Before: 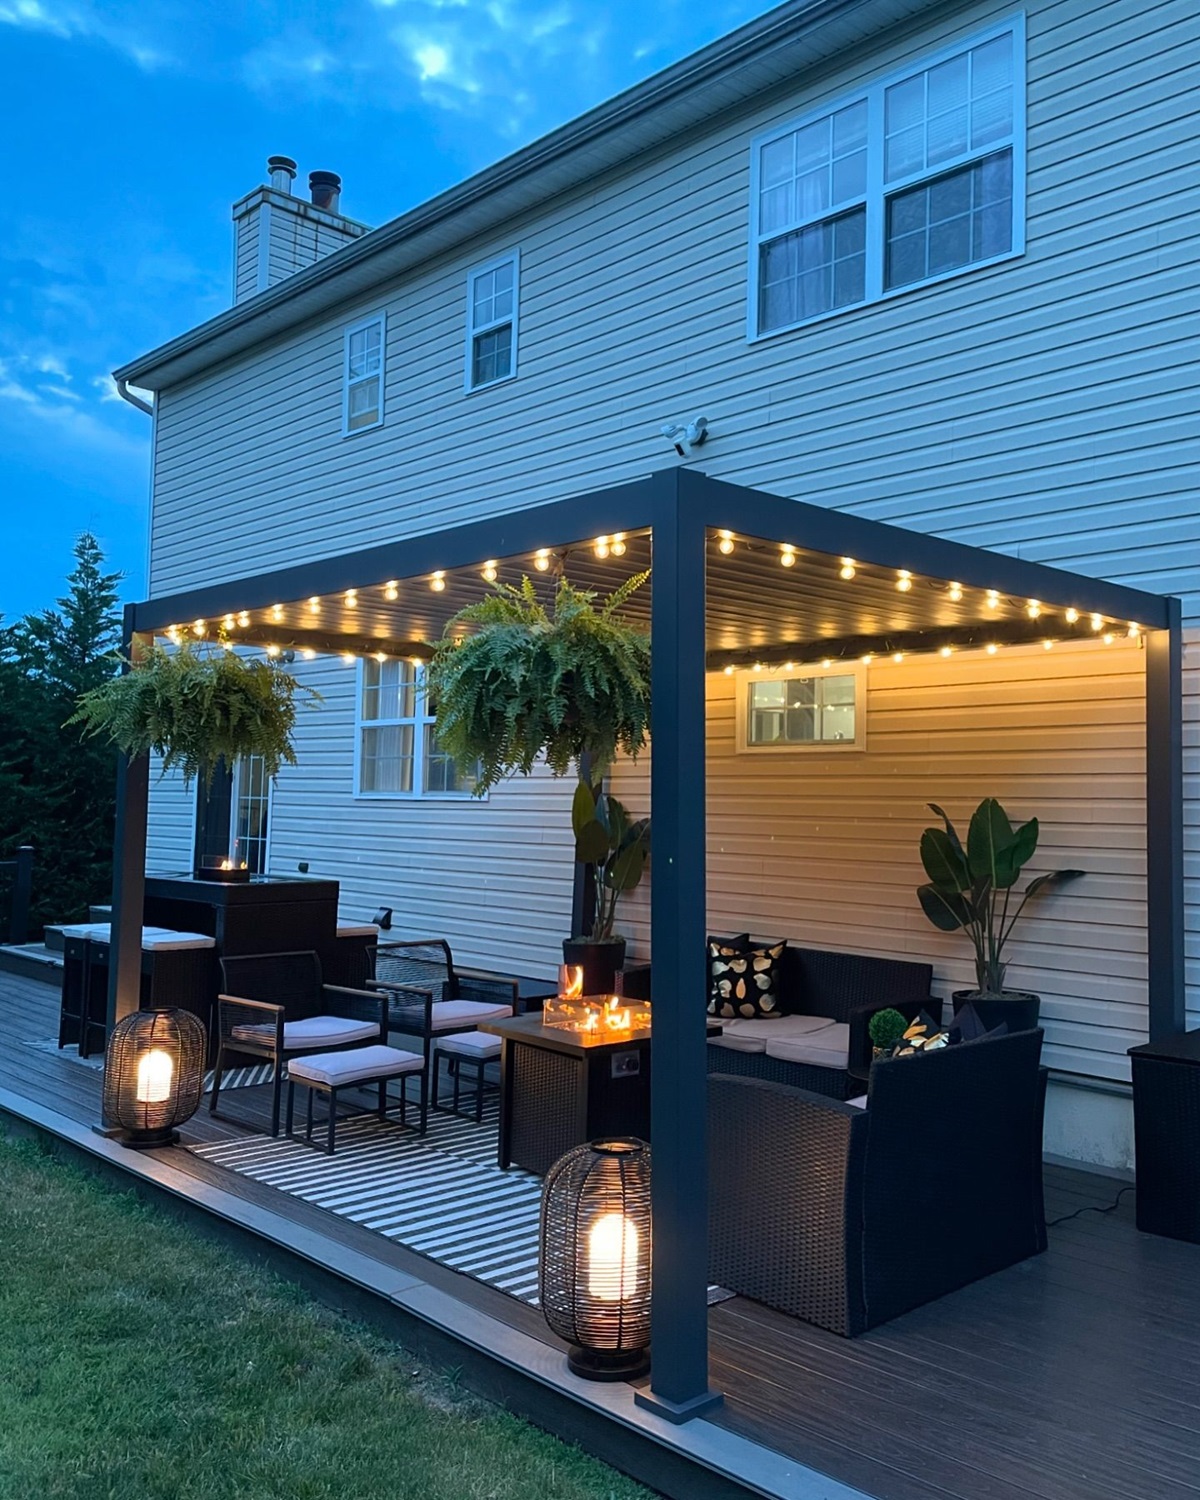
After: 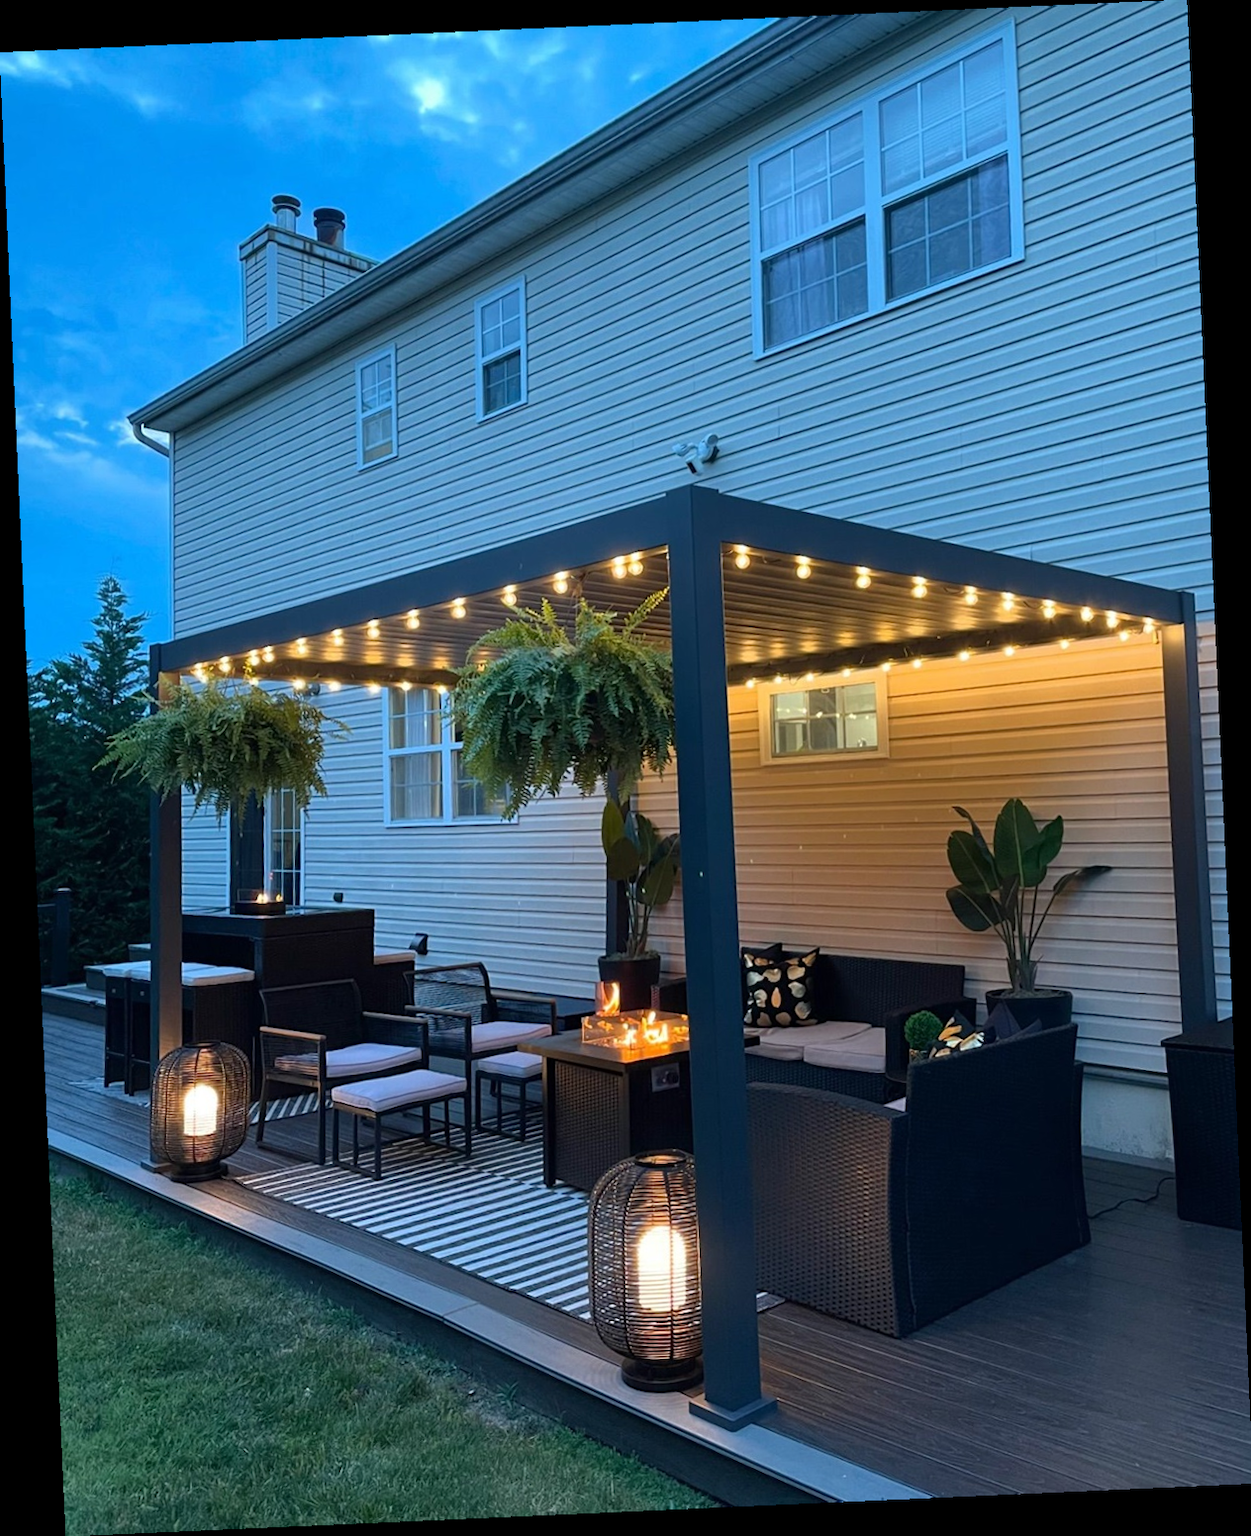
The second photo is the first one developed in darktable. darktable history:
rotate and perspective: rotation -2.56°, automatic cropping off
